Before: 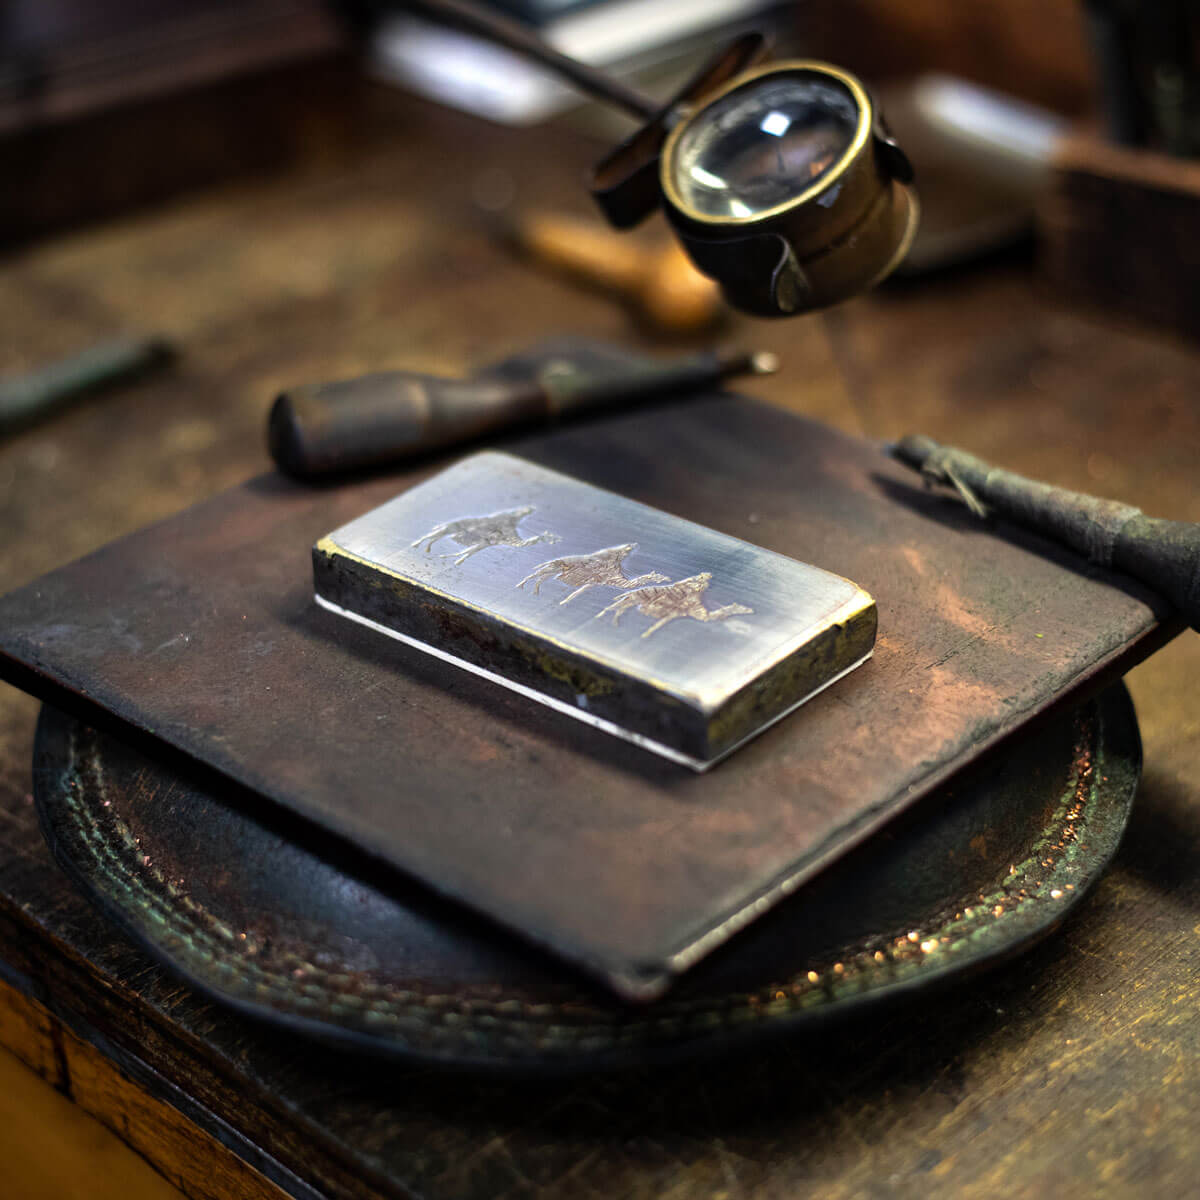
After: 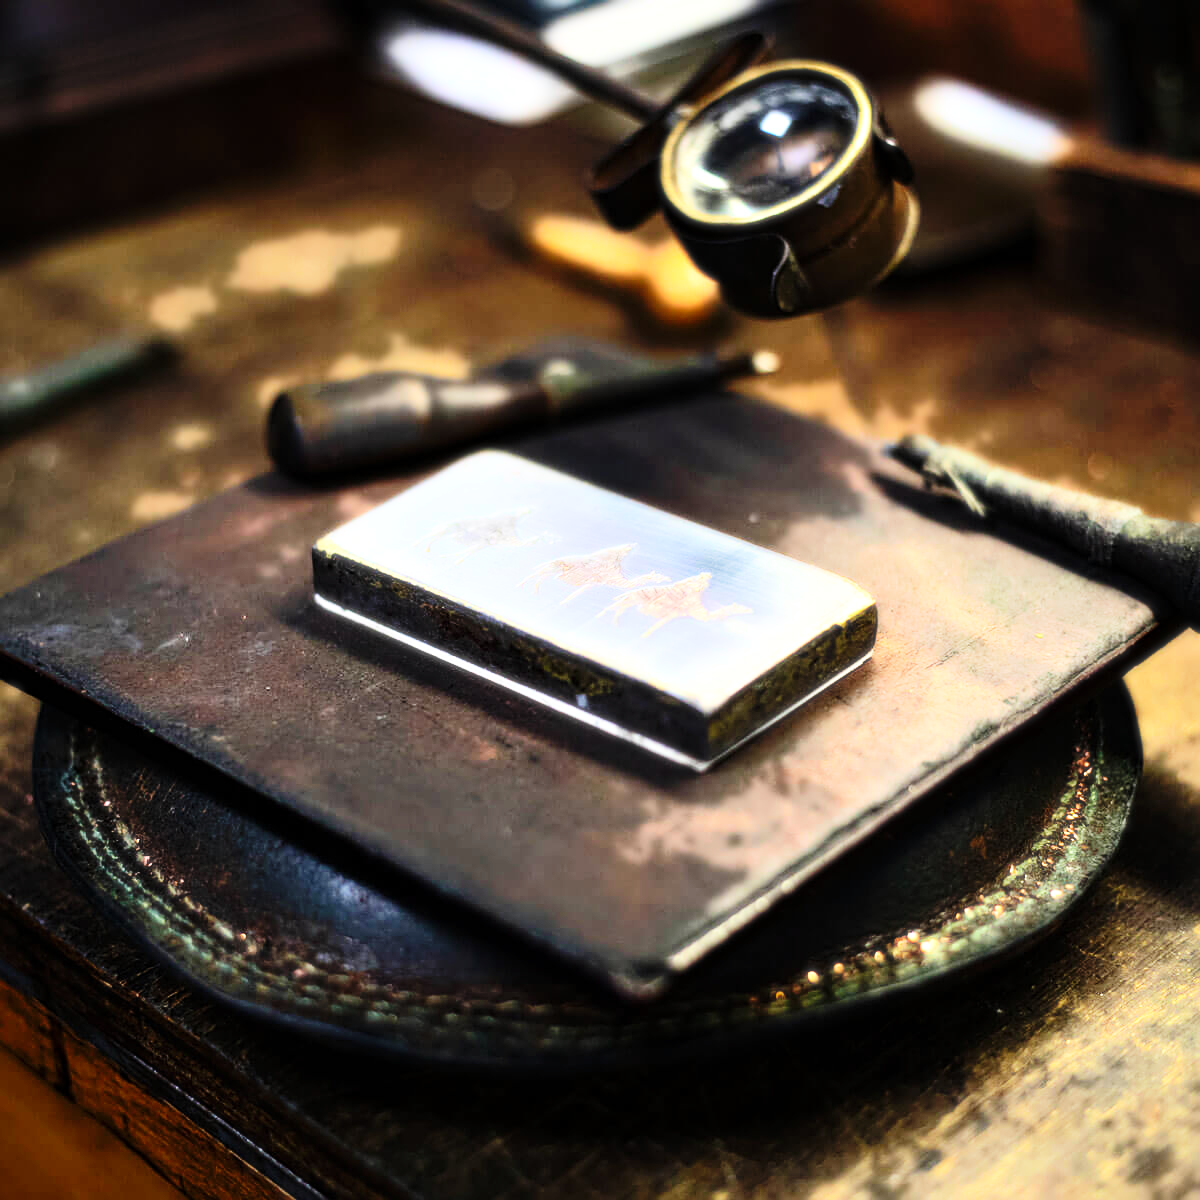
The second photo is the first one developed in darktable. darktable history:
sharpen: on, module defaults
bloom: size 0%, threshold 54.82%, strength 8.31%
base curve: curves: ch0 [(0, 0) (0.036, 0.025) (0.121, 0.166) (0.206, 0.329) (0.605, 0.79) (1, 1)], preserve colors none
